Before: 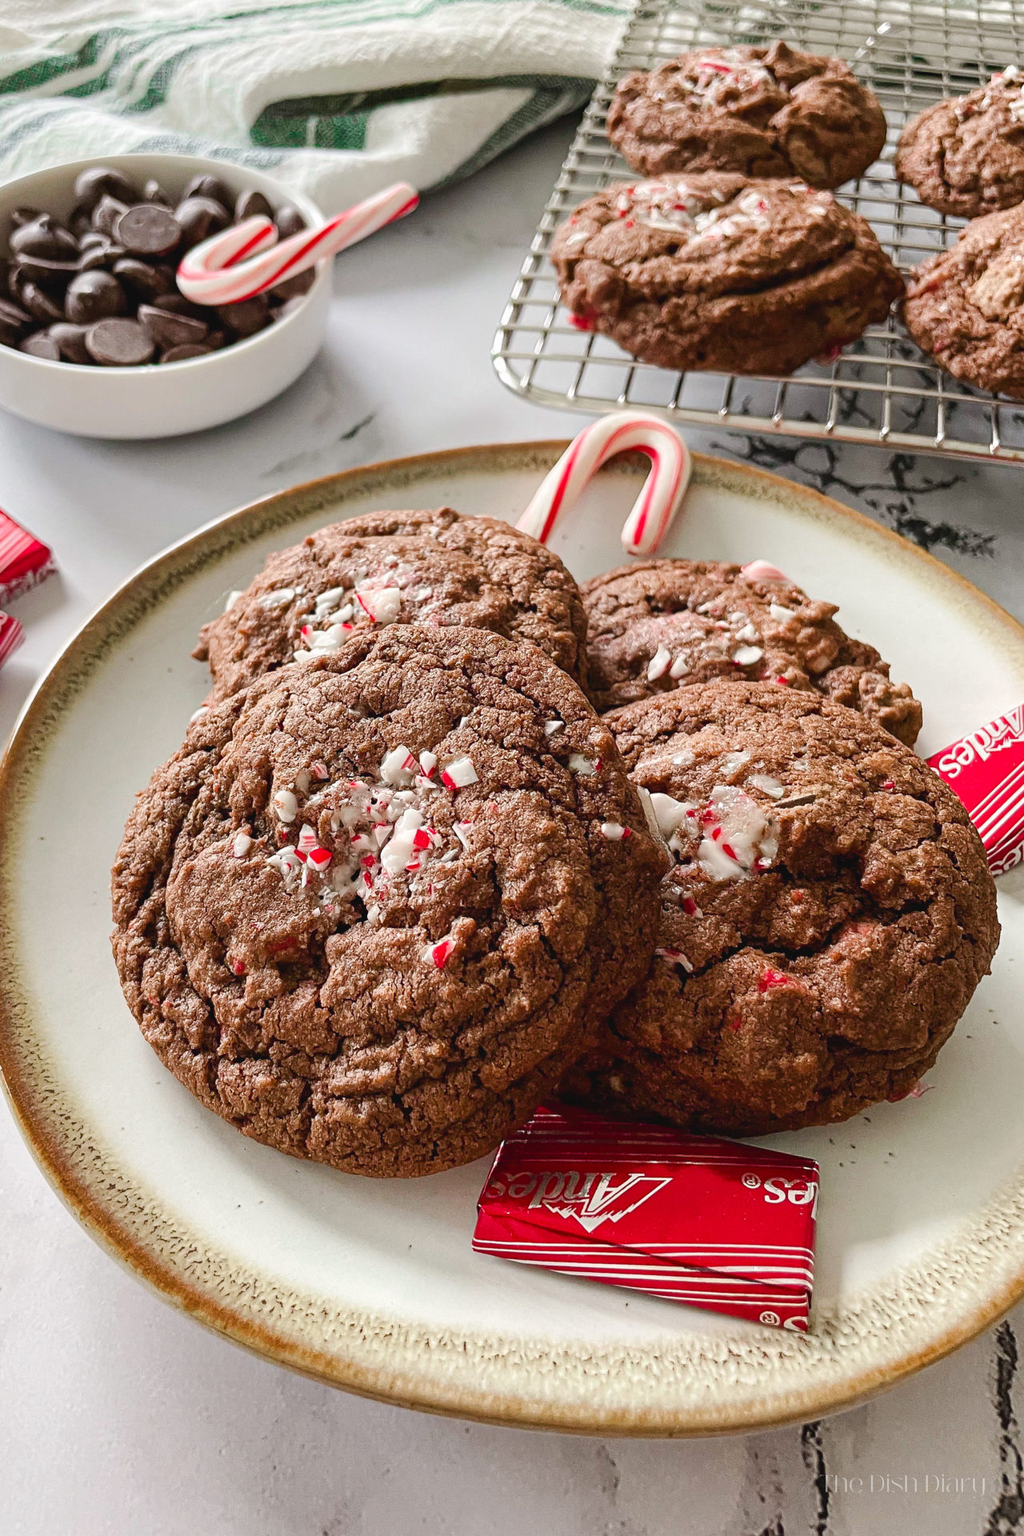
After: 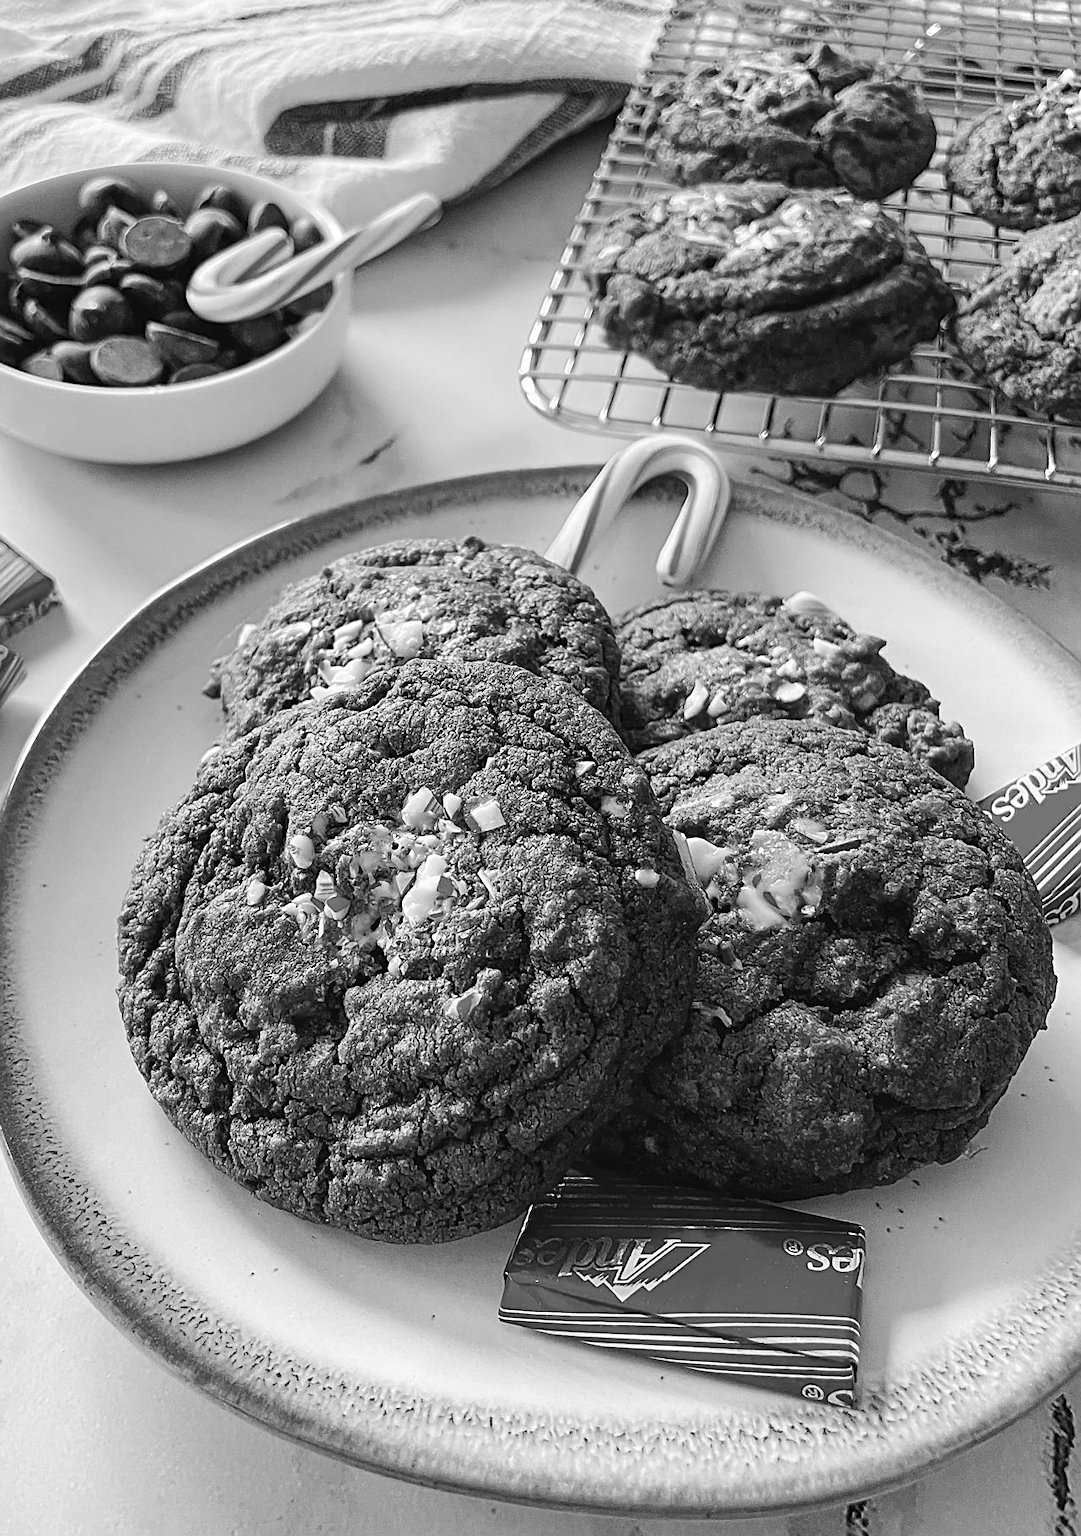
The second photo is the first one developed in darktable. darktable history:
crop and rotate: top 0.014%, bottom 5.282%
contrast brightness saturation: saturation -0.068
sharpen: on, module defaults
tone curve: curves: ch0 [(0, 0) (0.003, 0.003) (0.011, 0.011) (0.025, 0.025) (0.044, 0.044) (0.069, 0.069) (0.1, 0.099) (0.136, 0.135) (0.177, 0.176) (0.224, 0.223) (0.277, 0.275) (0.335, 0.333) (0.399, 0.396) (0.468, 0.465) (0.543, 0.545) (0.623, 0.625) (0.709, 0.71) (0.801, 0.801) (0.898, 0.898) (1, 1)], preserve colors none
color calibration: output gray [0.267, 0.423, 0.261, 0], gray › normalize channels true, illuminant F (fluorescent), F source F9 (Cool White Deluxe 4150 K) – high CRI, x 0.375, y 0.373, temperature 4149.51 K, gamut compression 0.009
